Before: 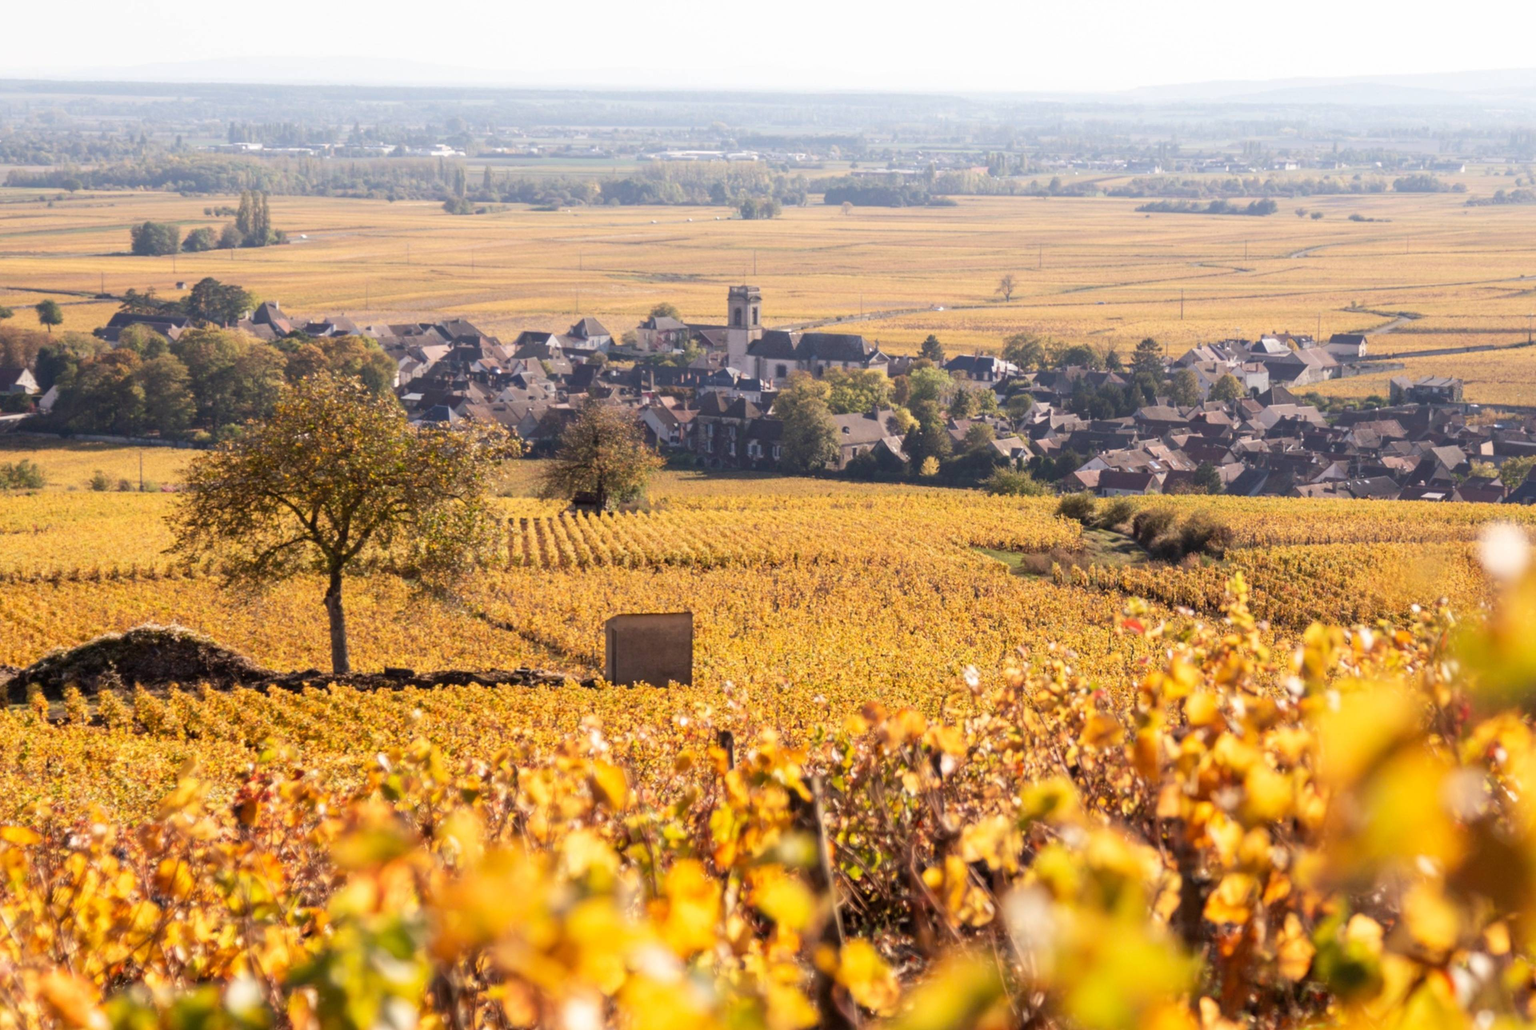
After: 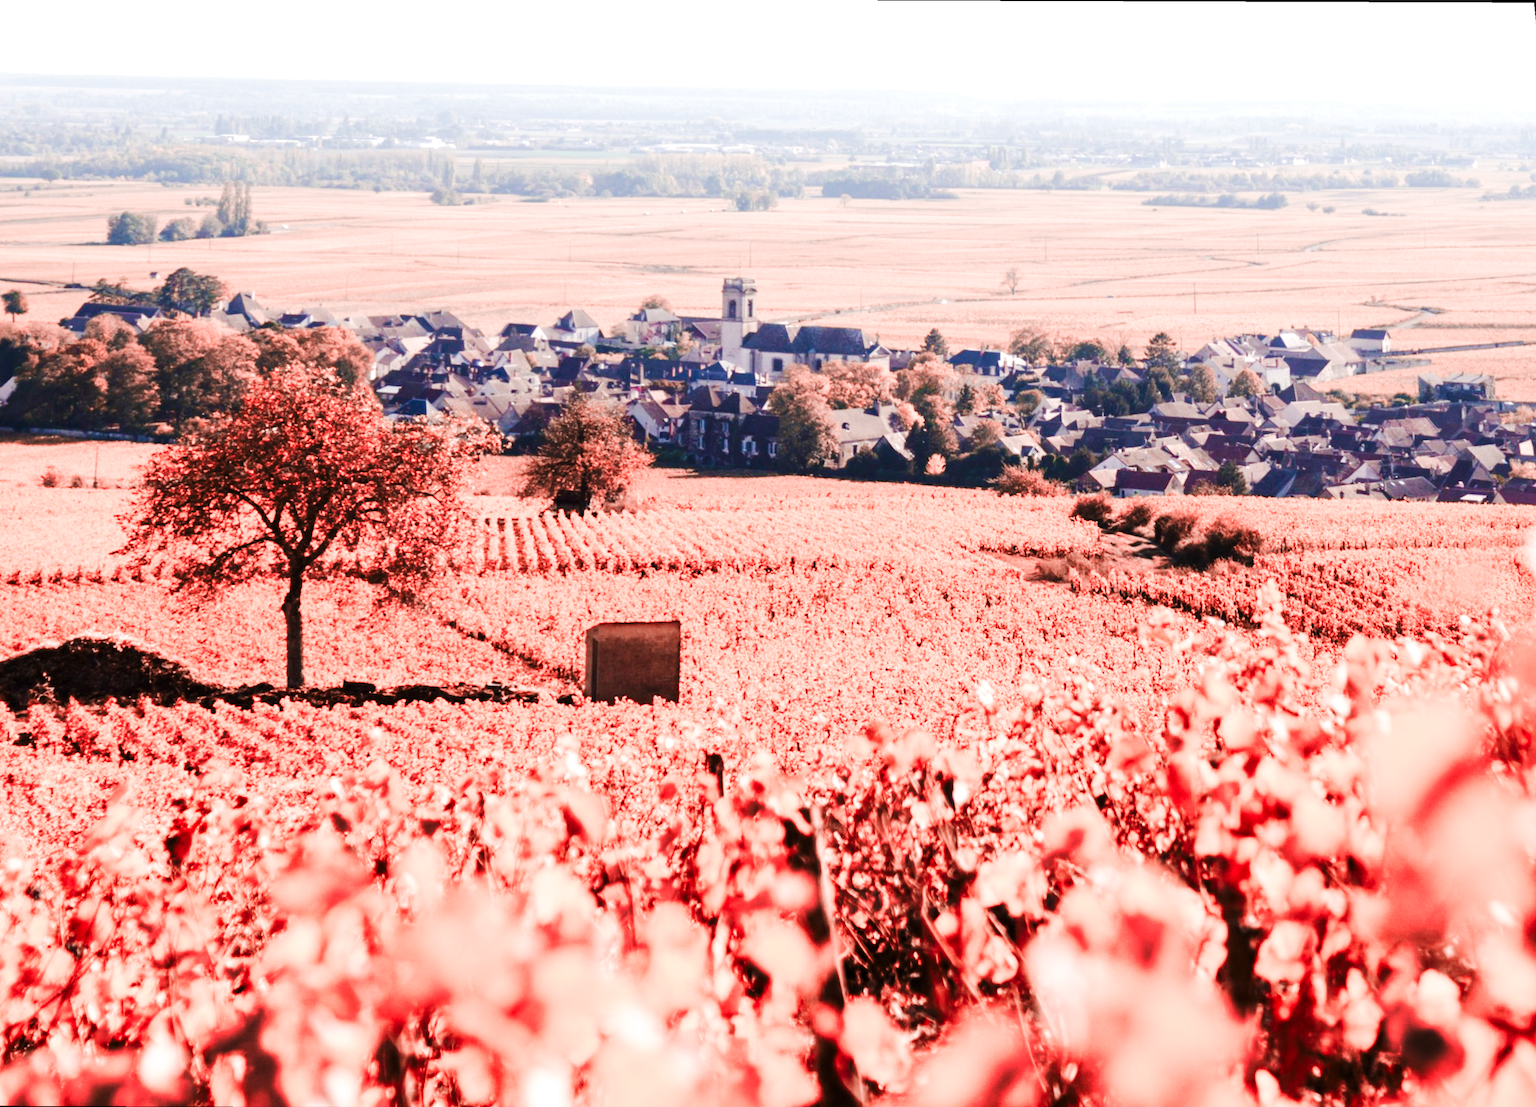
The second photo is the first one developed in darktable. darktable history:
tone curve: curves: ch0 [(0, 0) (0.003, 0.002) (0.011, 0.008) (0.025, 0.017) (0.044, 0.027) (0.069, 0.037) (0.1, 0.052) (0.136, 0.074) (0.177, 0.11) (0.224, 0.155) (0.277, 0.237) (0.335, 0.34) (0.399, 0.467) (0.468, 0.584) (0.543, 0.683) (0.623, 0.762) (0.709, 0.827) (0.801, 0.888) (0.898, 0.947) (1, 1)], preserve colors none
tone equalizer: -8 EV -0.417 EV, -7 EV -0.389 EV, -6 EV -0.333 EV, -5 EV -0.222 EV, -3 EV 0.222 EV, -2 EV 0.333 EV, -1 EV 0.389 EV, +0 EV 0.417 EV, edges refinement/feathering 500, mask exposure compensation -1.57 EV, preserve details no
color balance rgb: perceptual saturation grading › global saturation 20%, perceptual saturation grading › highlights -50%, perceptual saturation grading › shadows 30%
color zones: curves: ch2 [(0, 0.5) (0.084, 0.497) (0.323, 0.335) (0.4, 0.497) (1, 0.5)], process mode strong
velvia: on, module defaults
rotate and perspective: rotation 0.215°, lens shift (vertical) -0.139, crop left 0.069, crop right 0.939, crop top 0.002, crop bottom 0.996
color balance: on, module defaults
